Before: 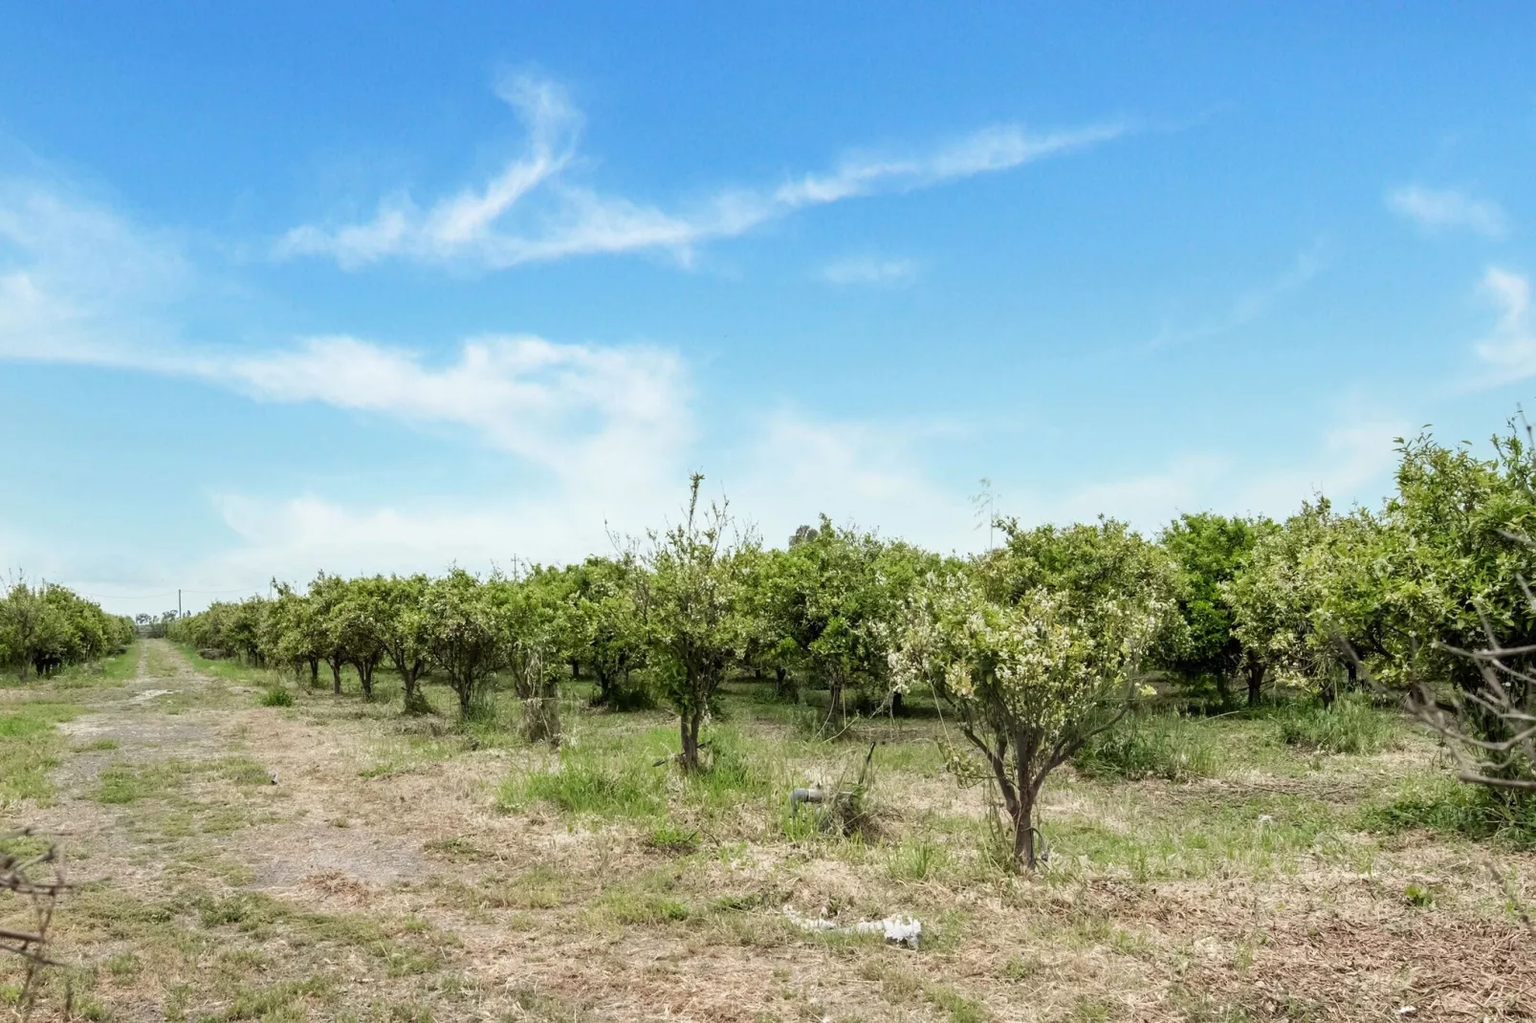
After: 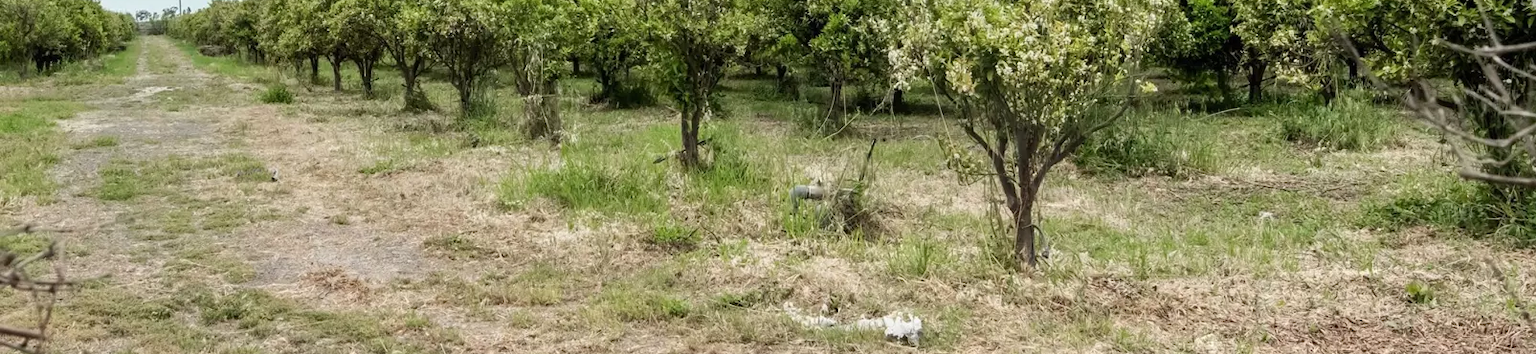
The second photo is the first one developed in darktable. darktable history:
crop and rotate: top 59.012%, bottom 6.358%
